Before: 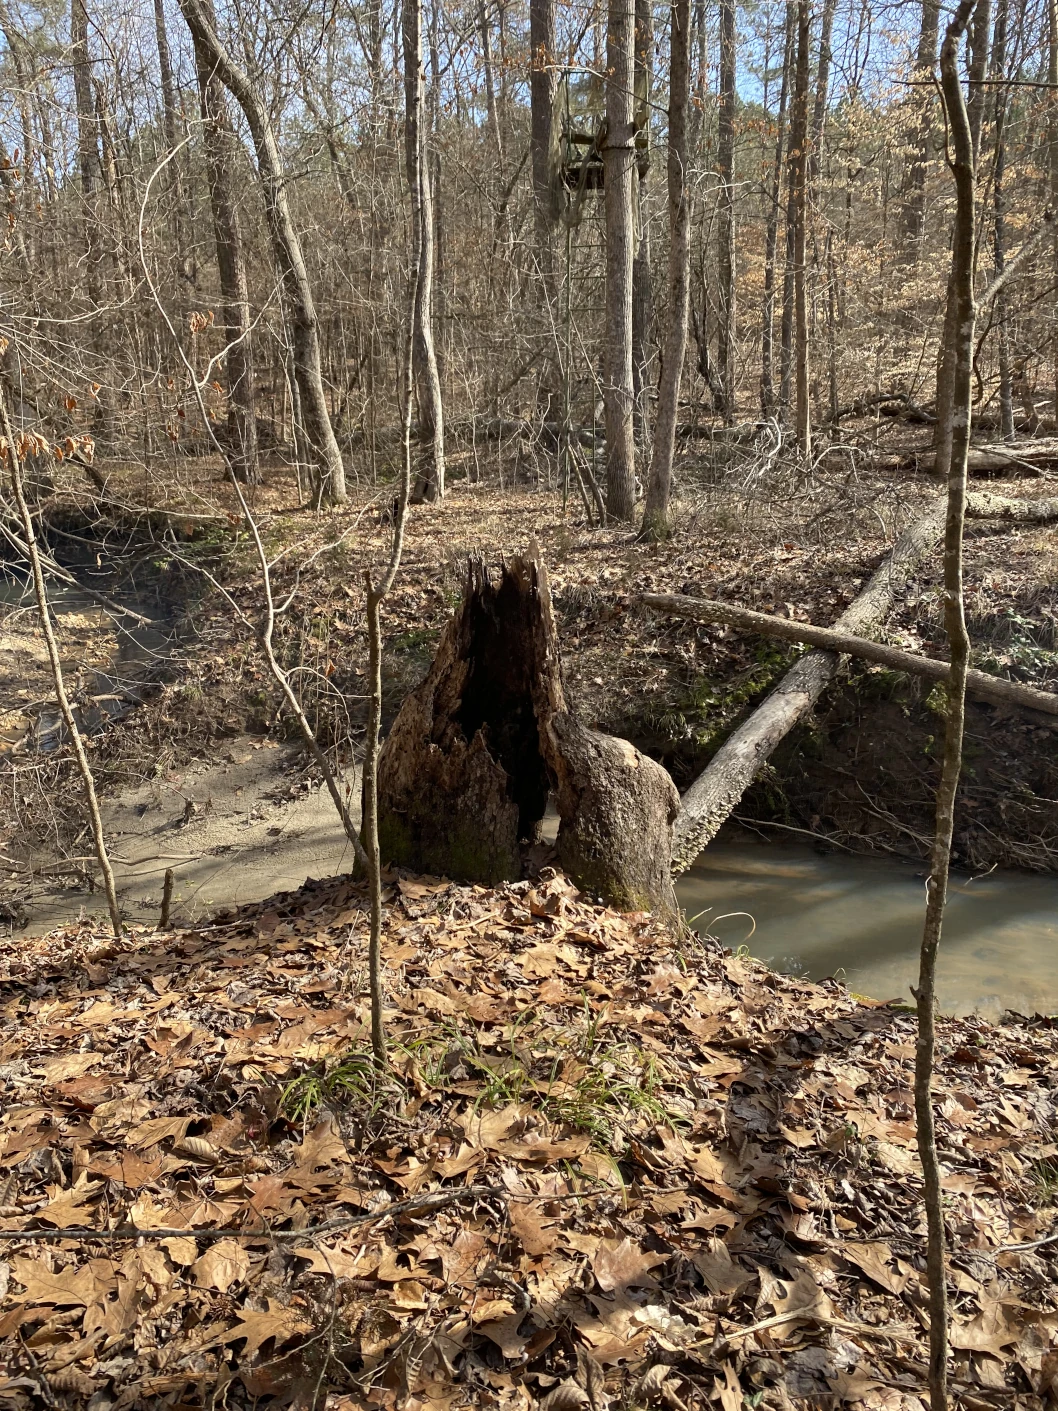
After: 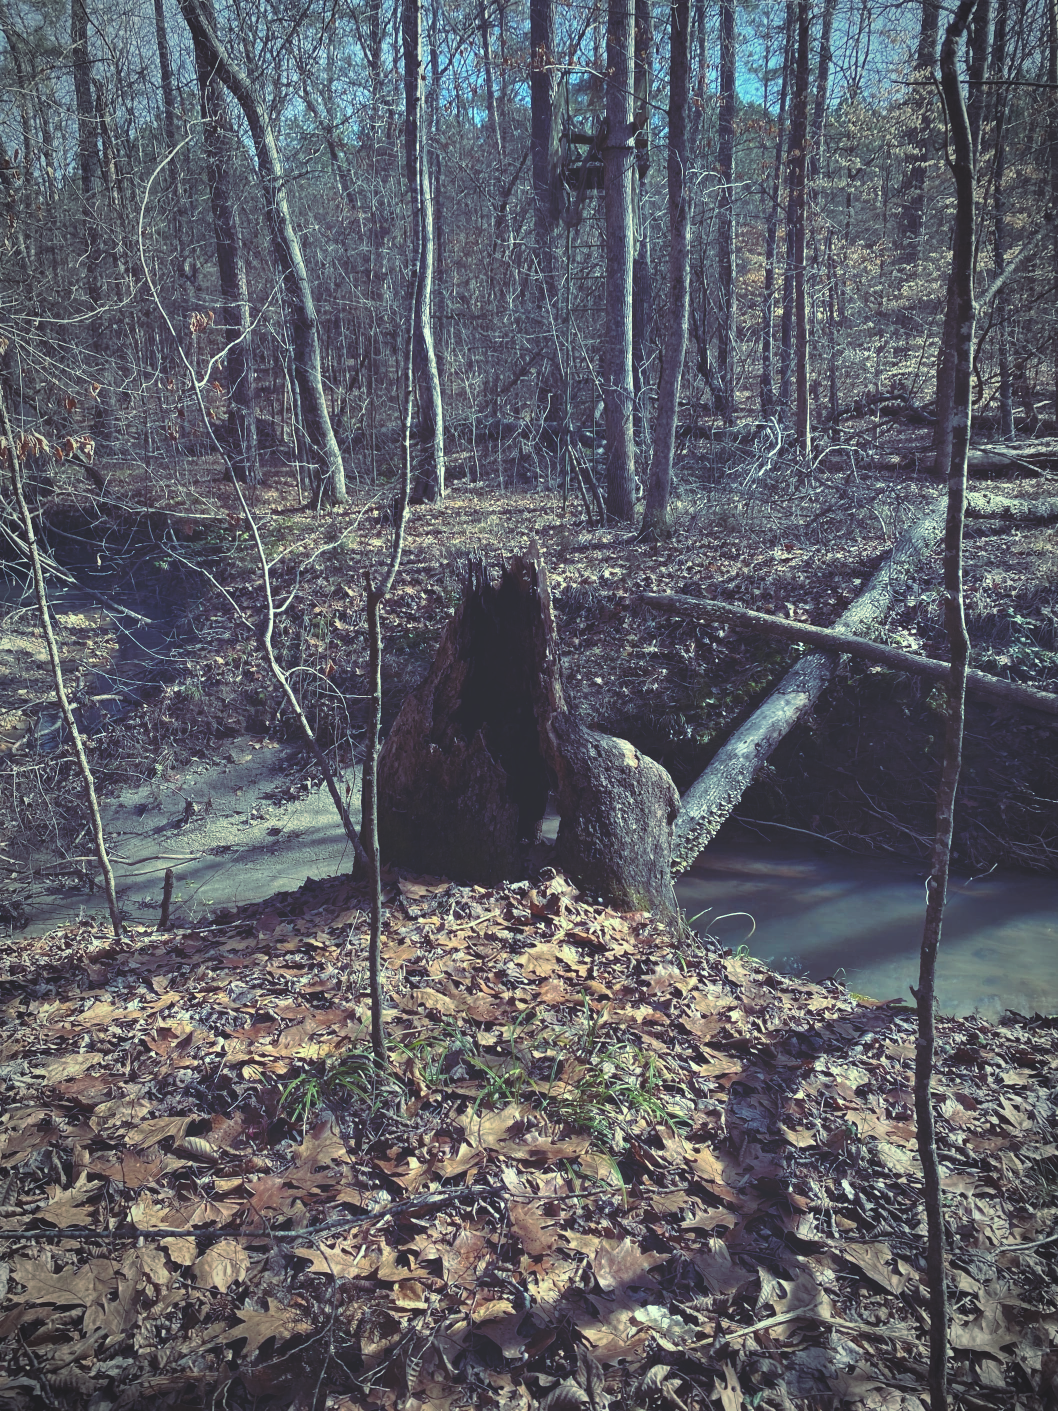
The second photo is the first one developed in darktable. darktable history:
vignetting: automatic ratio true
rgb curve: curves: ch0 [(0, 0.186) (0.314, 0.284) (0.576, 0.466) (0.805, 0.691) (0.936, 0.886)]; ch1 [(0, 0.186) (0.314, 0.284) (0.581, 0.534) (0.771, 0.746) (0.936, 0.958)]; ch2 [(0, 0.216) (0.275, 0.39) (1, 1)], mode RGB, independent channels, compensate middle gray true, preserve colors none
